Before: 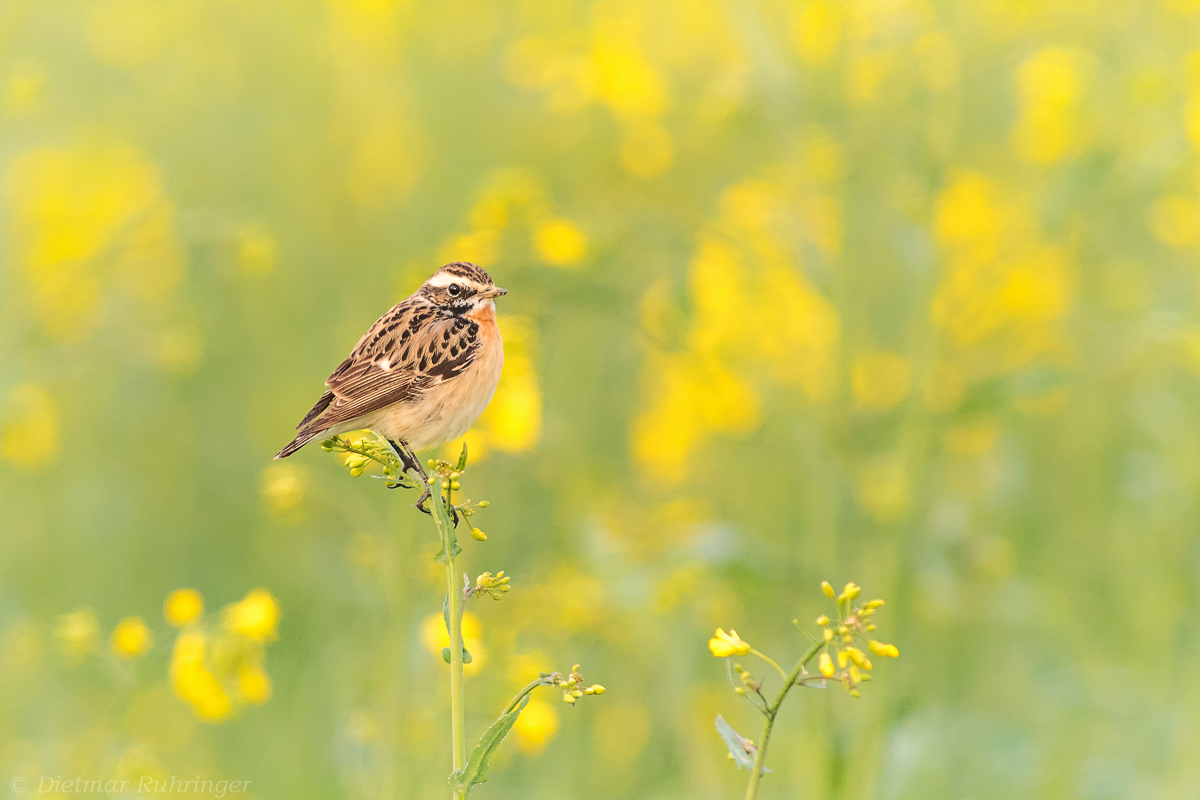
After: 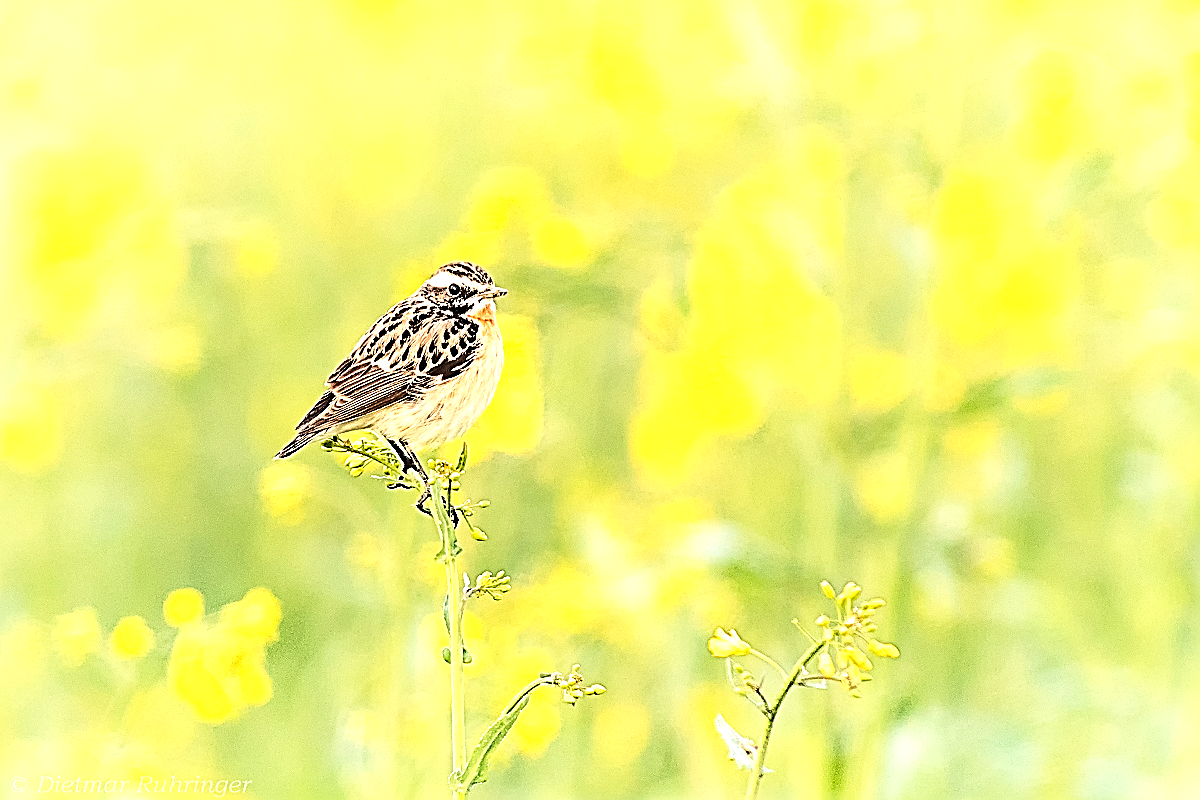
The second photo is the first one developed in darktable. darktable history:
tone curve: curves: ch0 [(0, 0) (0.08, 0.06) (0.17, 0.14) (0.5, 0.5) (0.83, 0.86) (0.92, 0.94) (1, 1)], preserve colors none
local contrast: mode bilateral grid, contrast 20, coarseness 50, detail 120%, midtone range 0.2
tone equalizer: -8 EV -1.08 EV, -7 EV -1.01 EV, -6 EV -0.867 EV, -5 EV -0.578 EV, -3 EV 0.578 EV, -2 EV 0.867 EV, -1 EV 1.01 EV, +0 EV 1.08 EV, edges refinement/feathering 500, mask exposure compensation -1.57 EV, preserve details no
sharpen: amount 1.861
